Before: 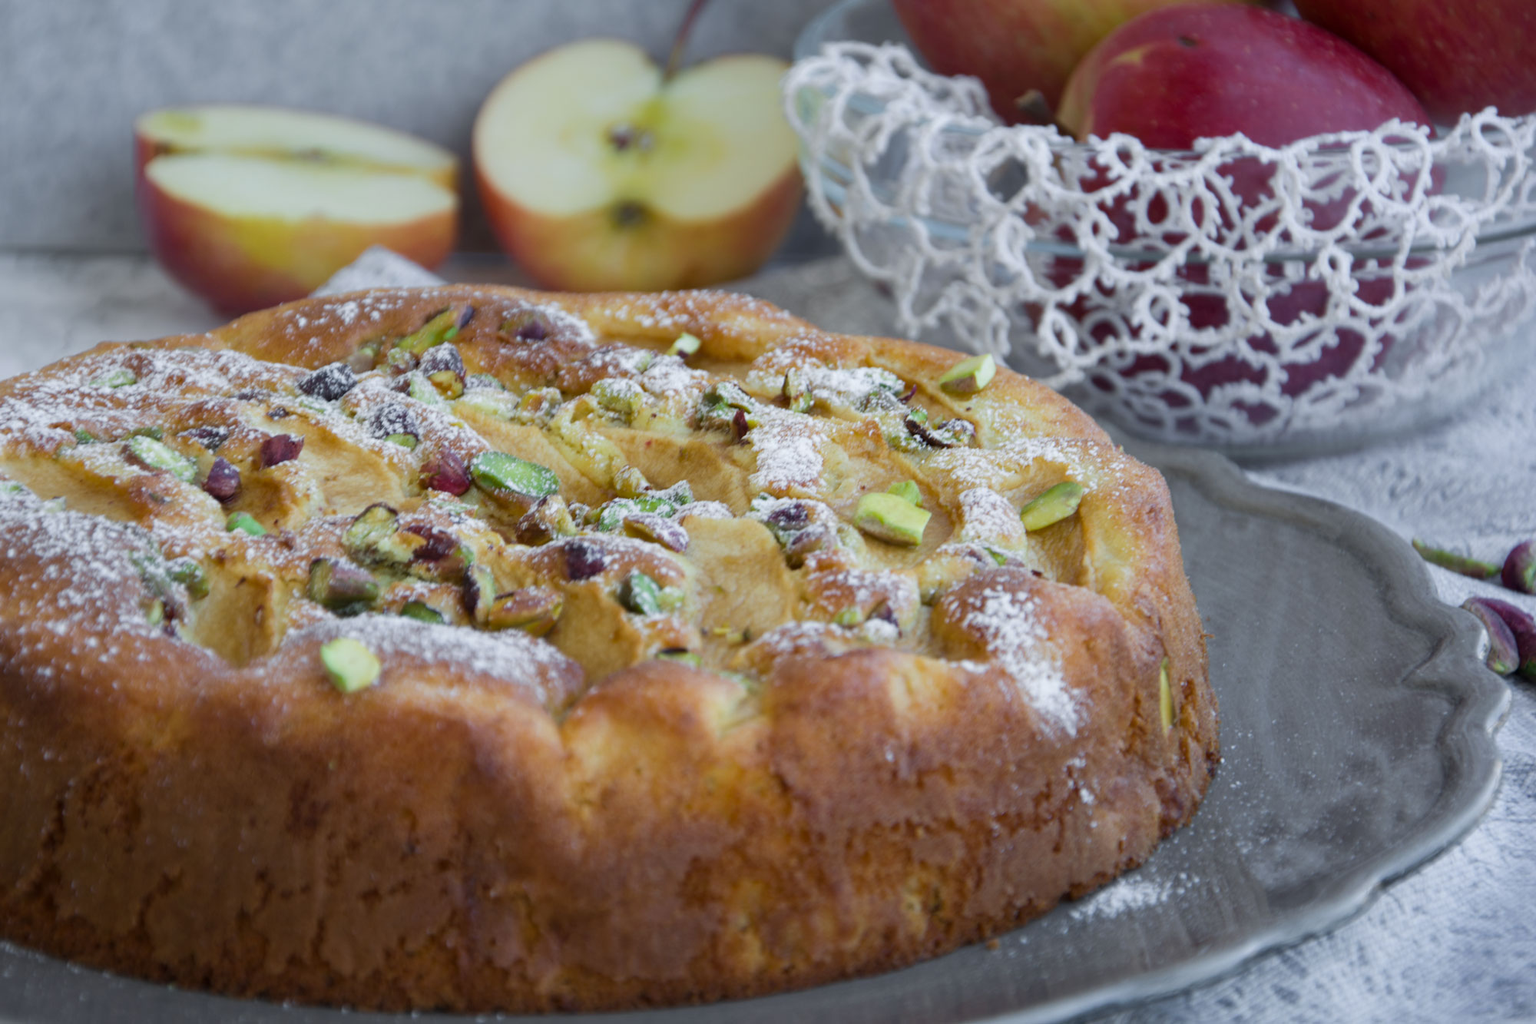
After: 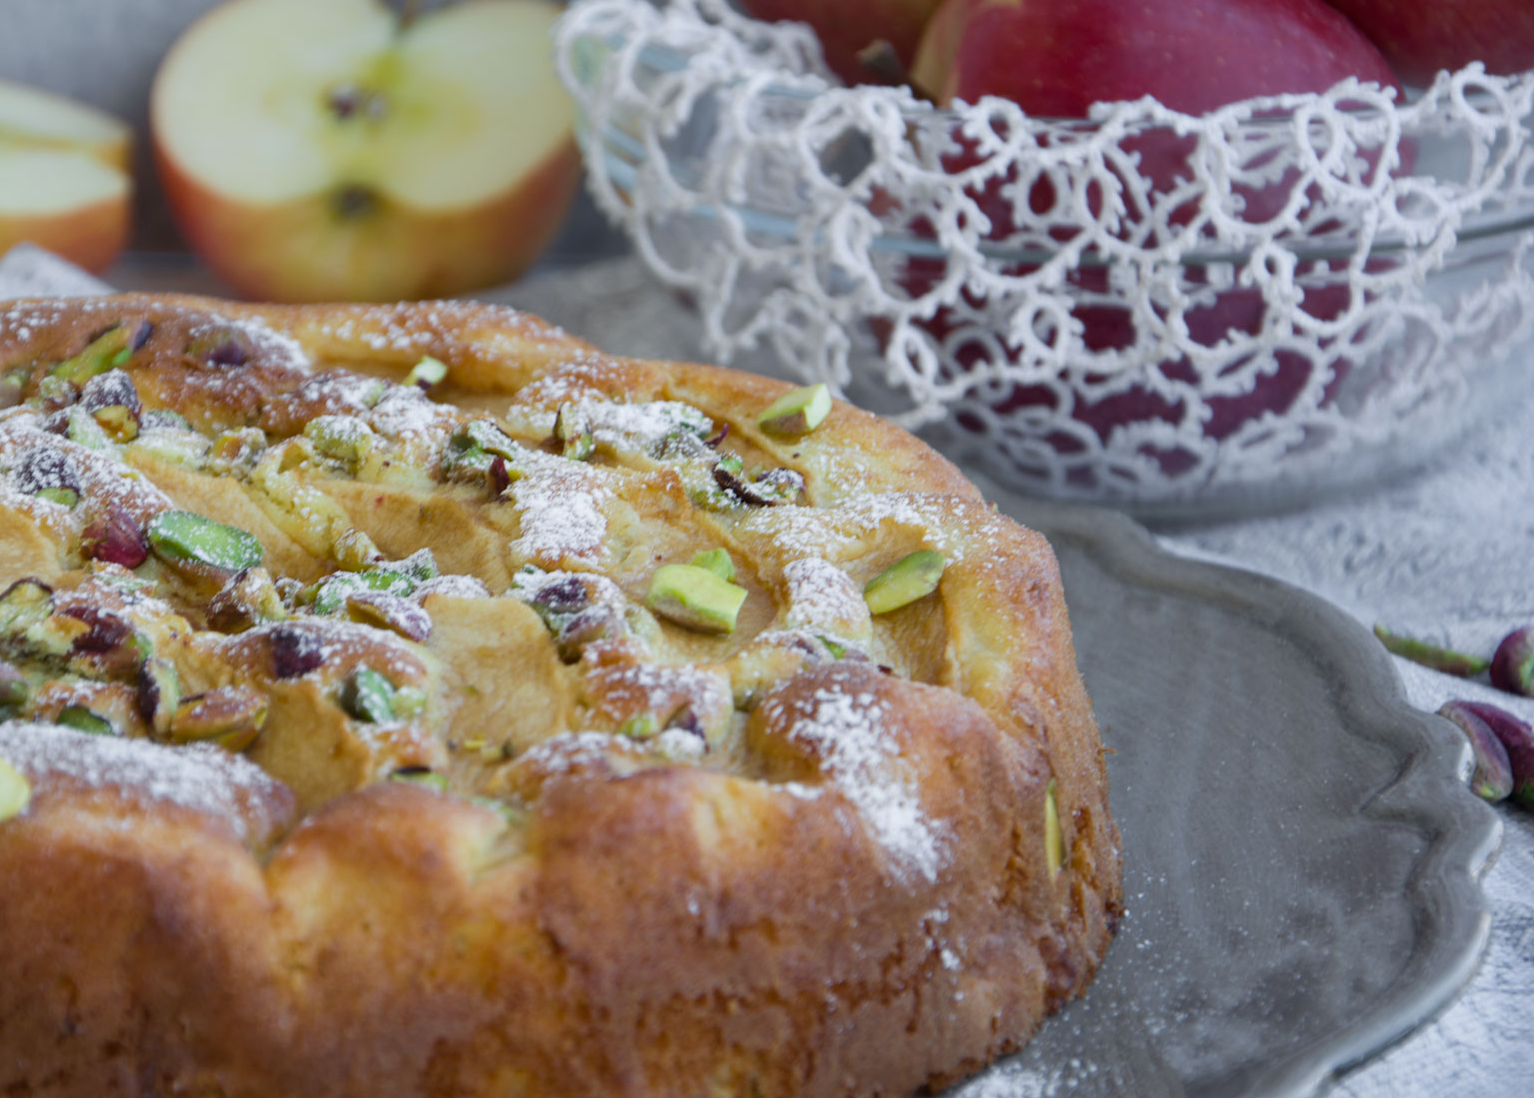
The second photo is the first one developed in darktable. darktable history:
crop: left 23.257%, top 5.832%, bottom 11.726%
